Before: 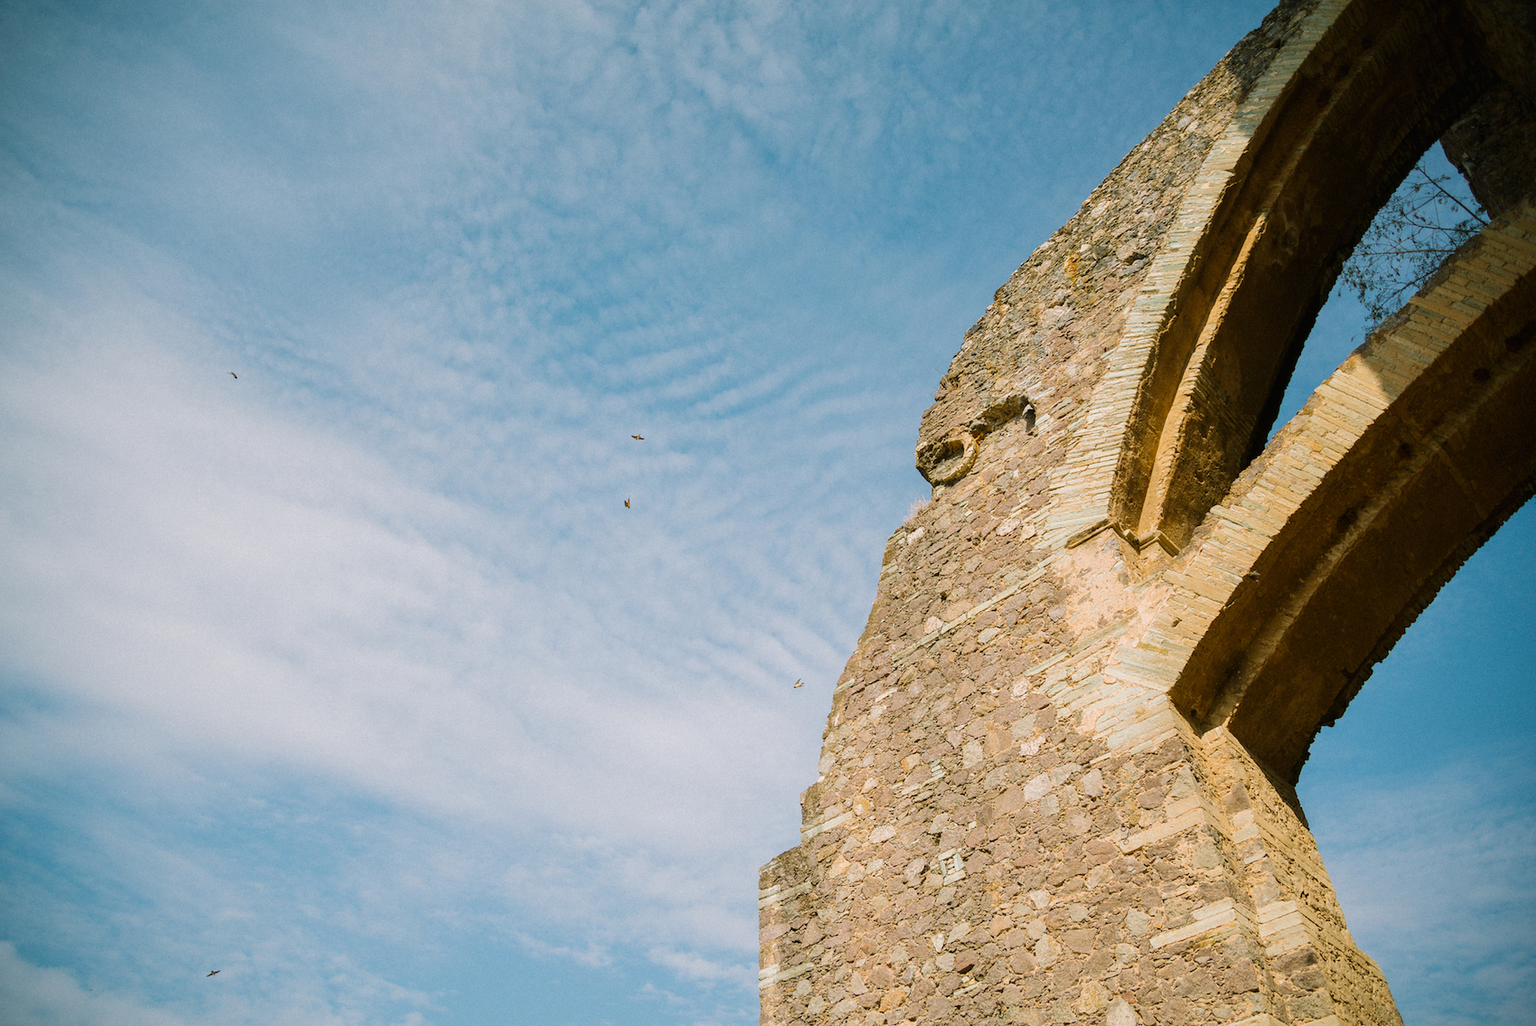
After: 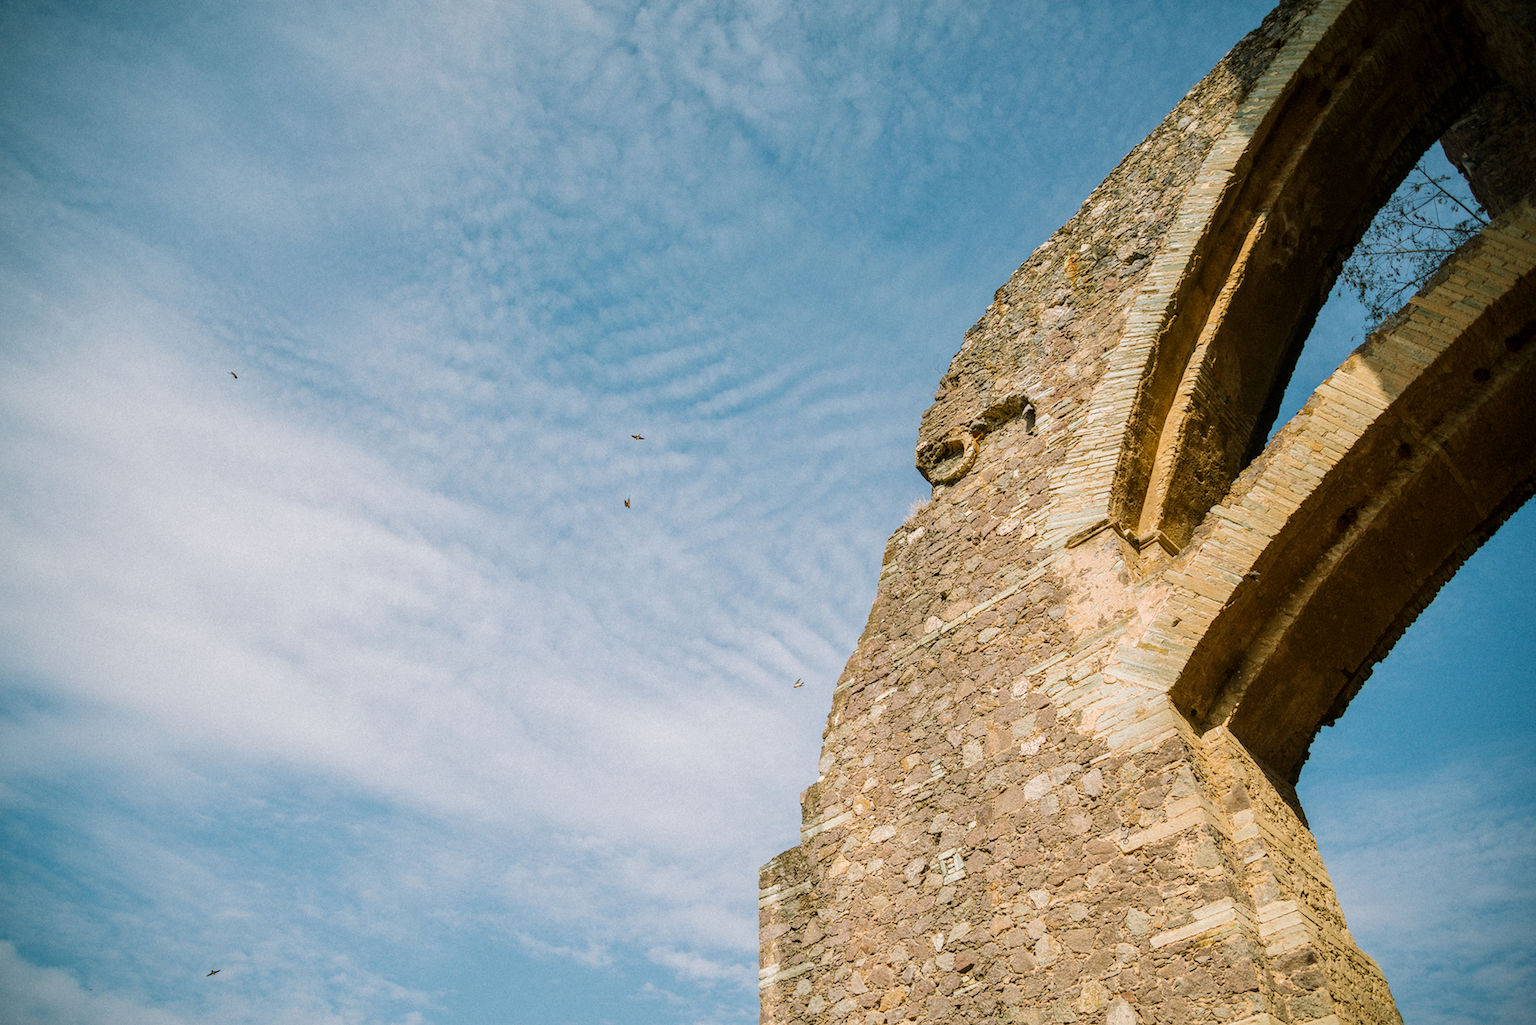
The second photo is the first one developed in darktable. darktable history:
shadows and highlights: shadows 3.08, highlights -19.18, soften with gaussian
local contrast: on, module defaults
